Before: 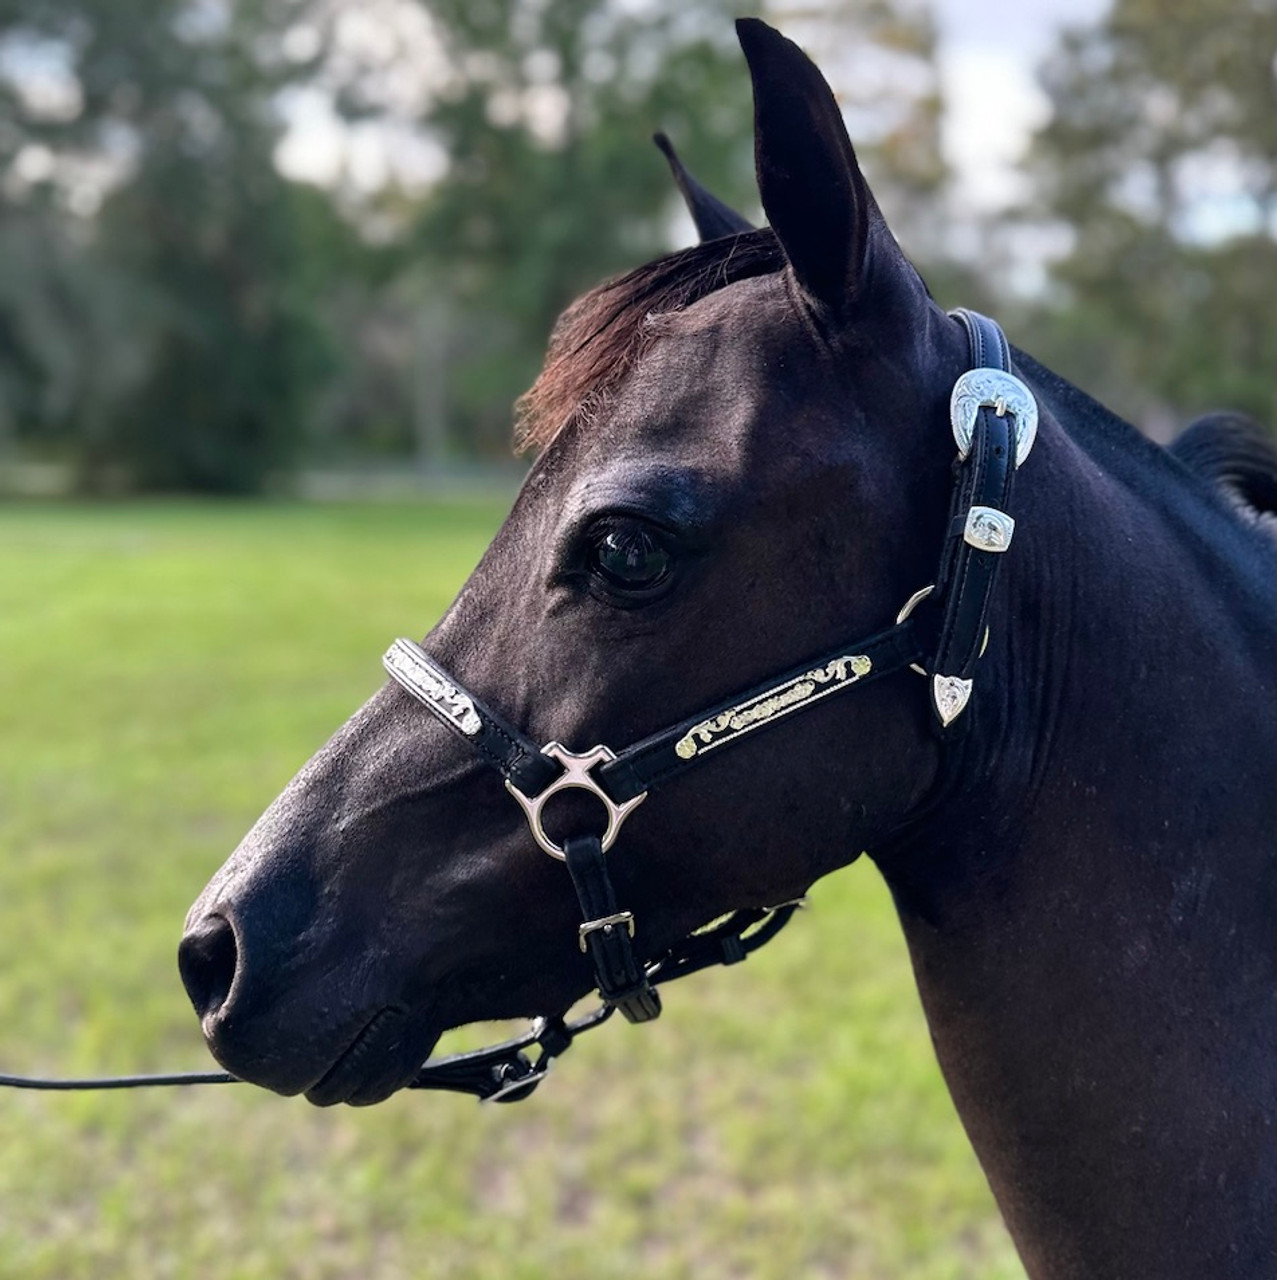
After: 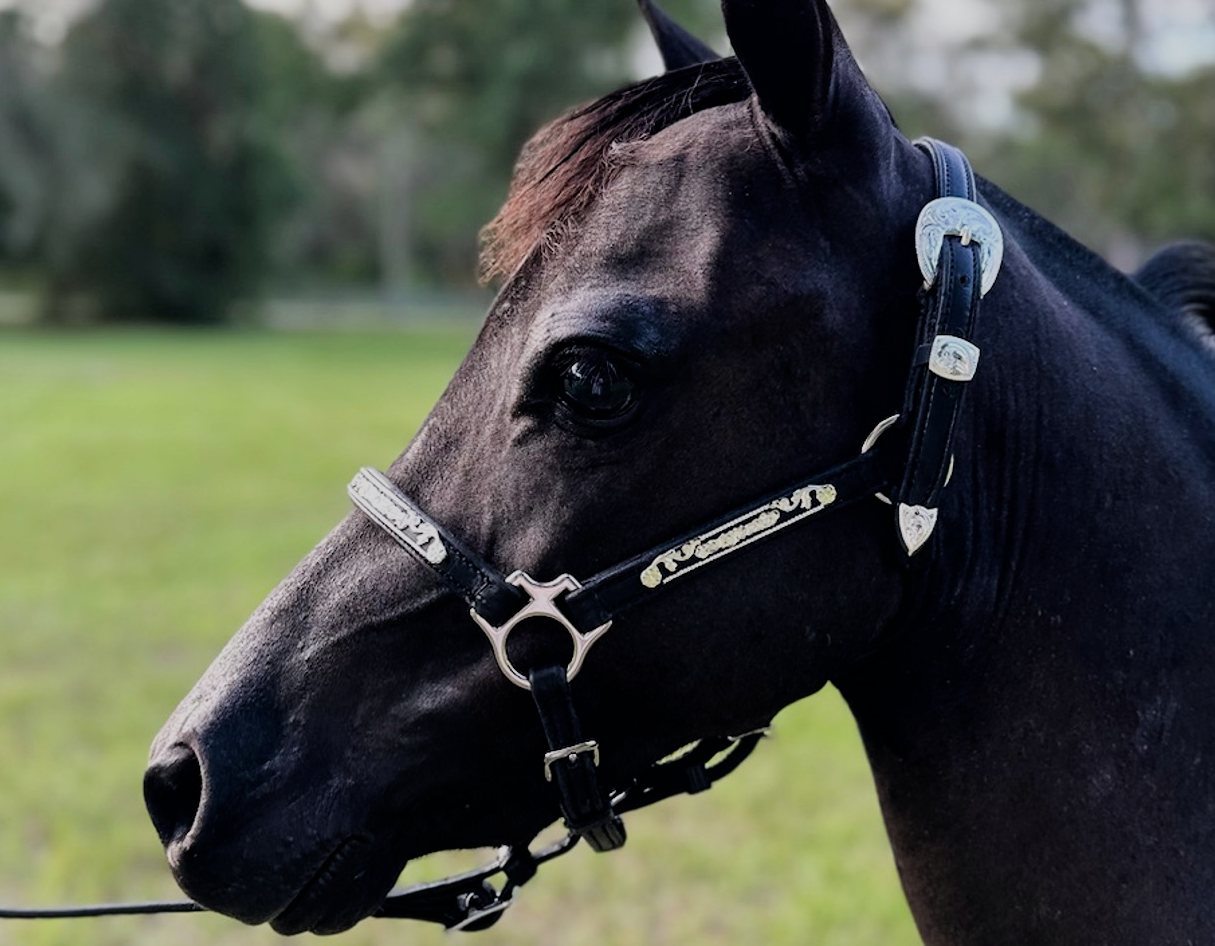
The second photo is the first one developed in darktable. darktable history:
filmic rgb: black relative exposure -7.65 EV, white relative exposure 4.56 EV, hardness 3.61, contrast 1.057
contrast brightness saturation: saturation -0.06
crop and rotate: left 2.813%, top 13.418%, right 2.018%, bottom 12.646%
